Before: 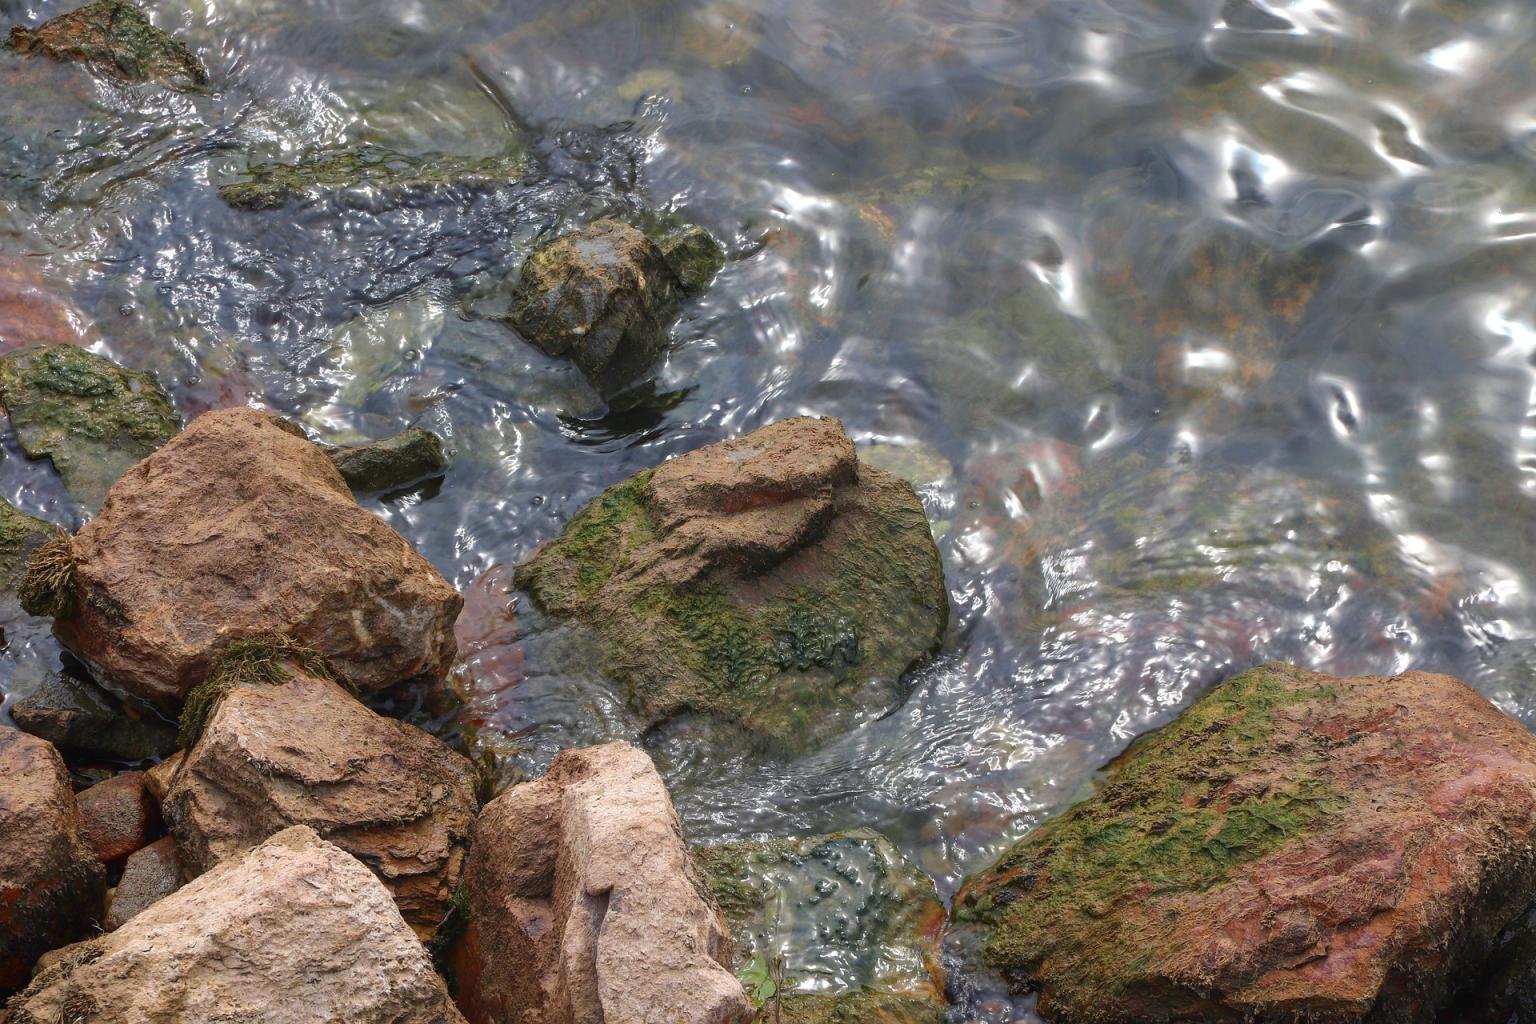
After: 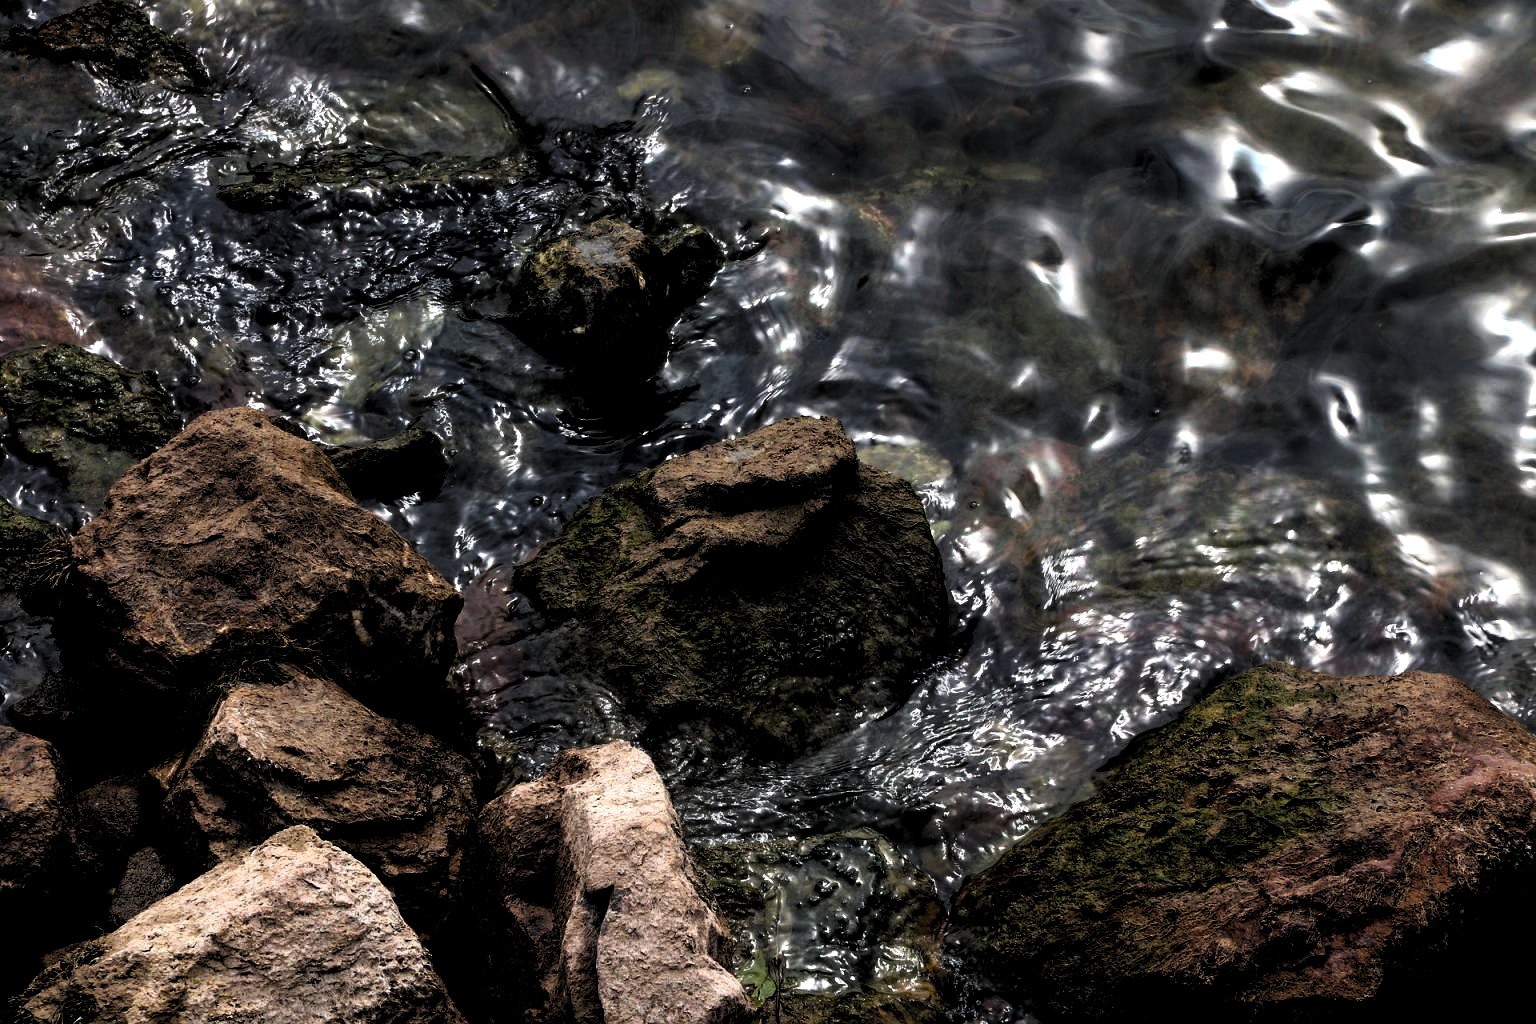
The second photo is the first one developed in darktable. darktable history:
tone curve: curves: ch0 [(0.016, 0.011) (0.204, 0.146) (0.515, 0.476) (0.78, 0.795) (1, 0.981)], color space Lab, linked channels, preserve colors none
contrast brightness saturation: contrast 0.07, brightness -0.13, saturation 0.06
levels: levels [0.182, 0.542, 0.902]
